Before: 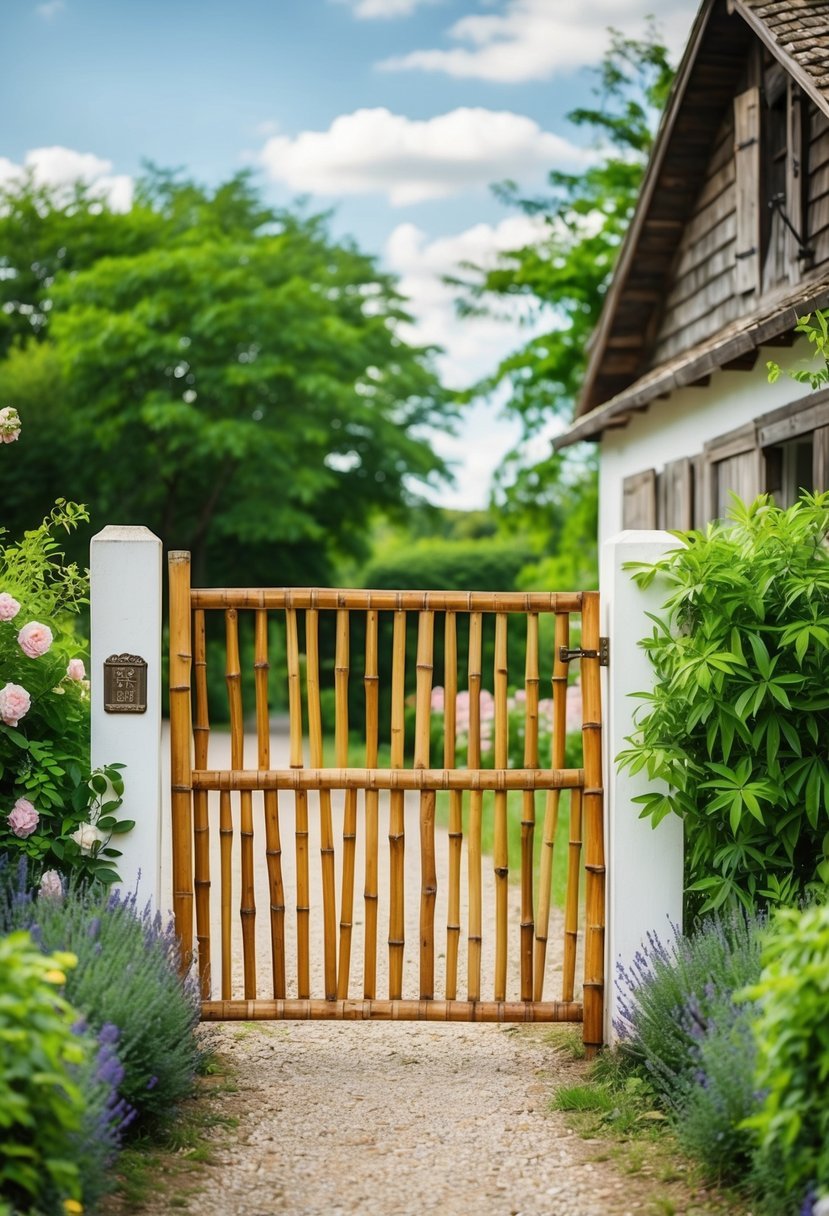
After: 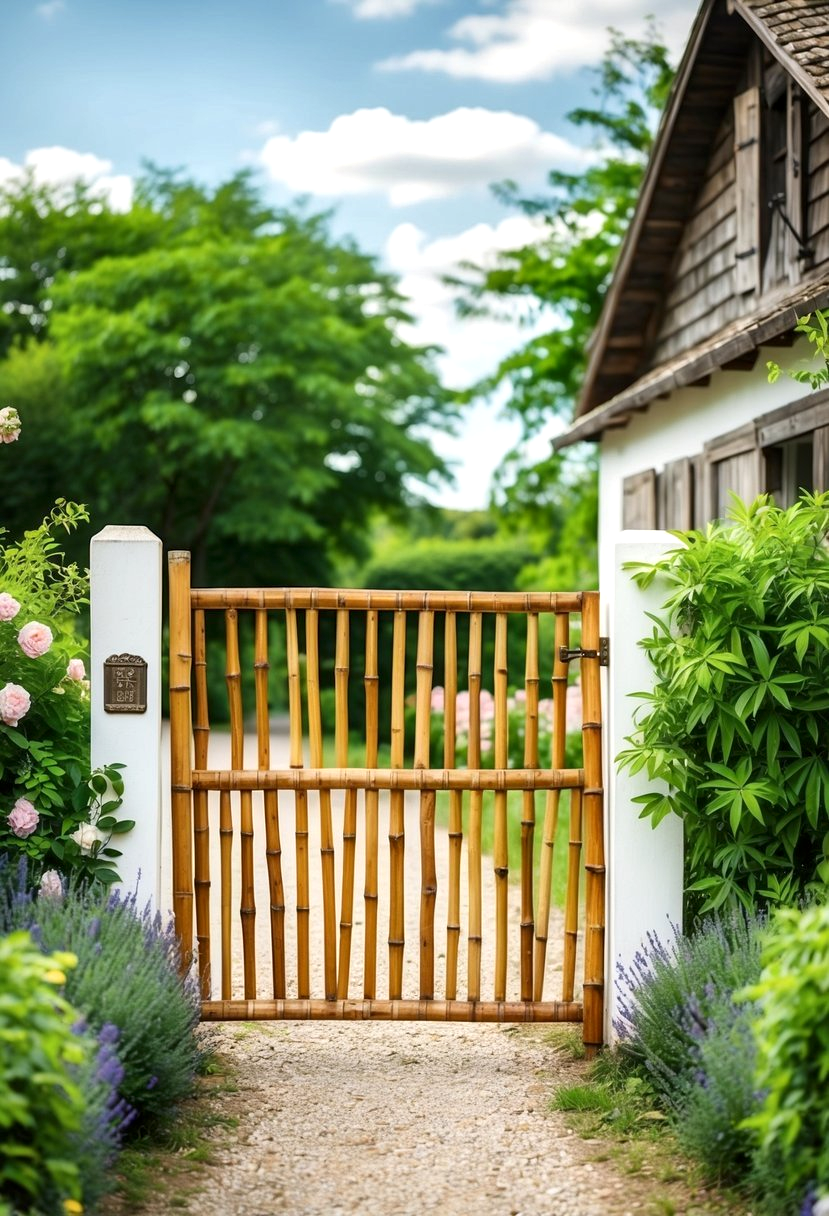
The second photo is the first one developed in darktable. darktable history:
exposure: exposure 0.207 EV, compensate highlight preservation false
local contrast: mode bilateral grid, contrast 20, coarseness 100, detail 150%, midtone range 0.2
